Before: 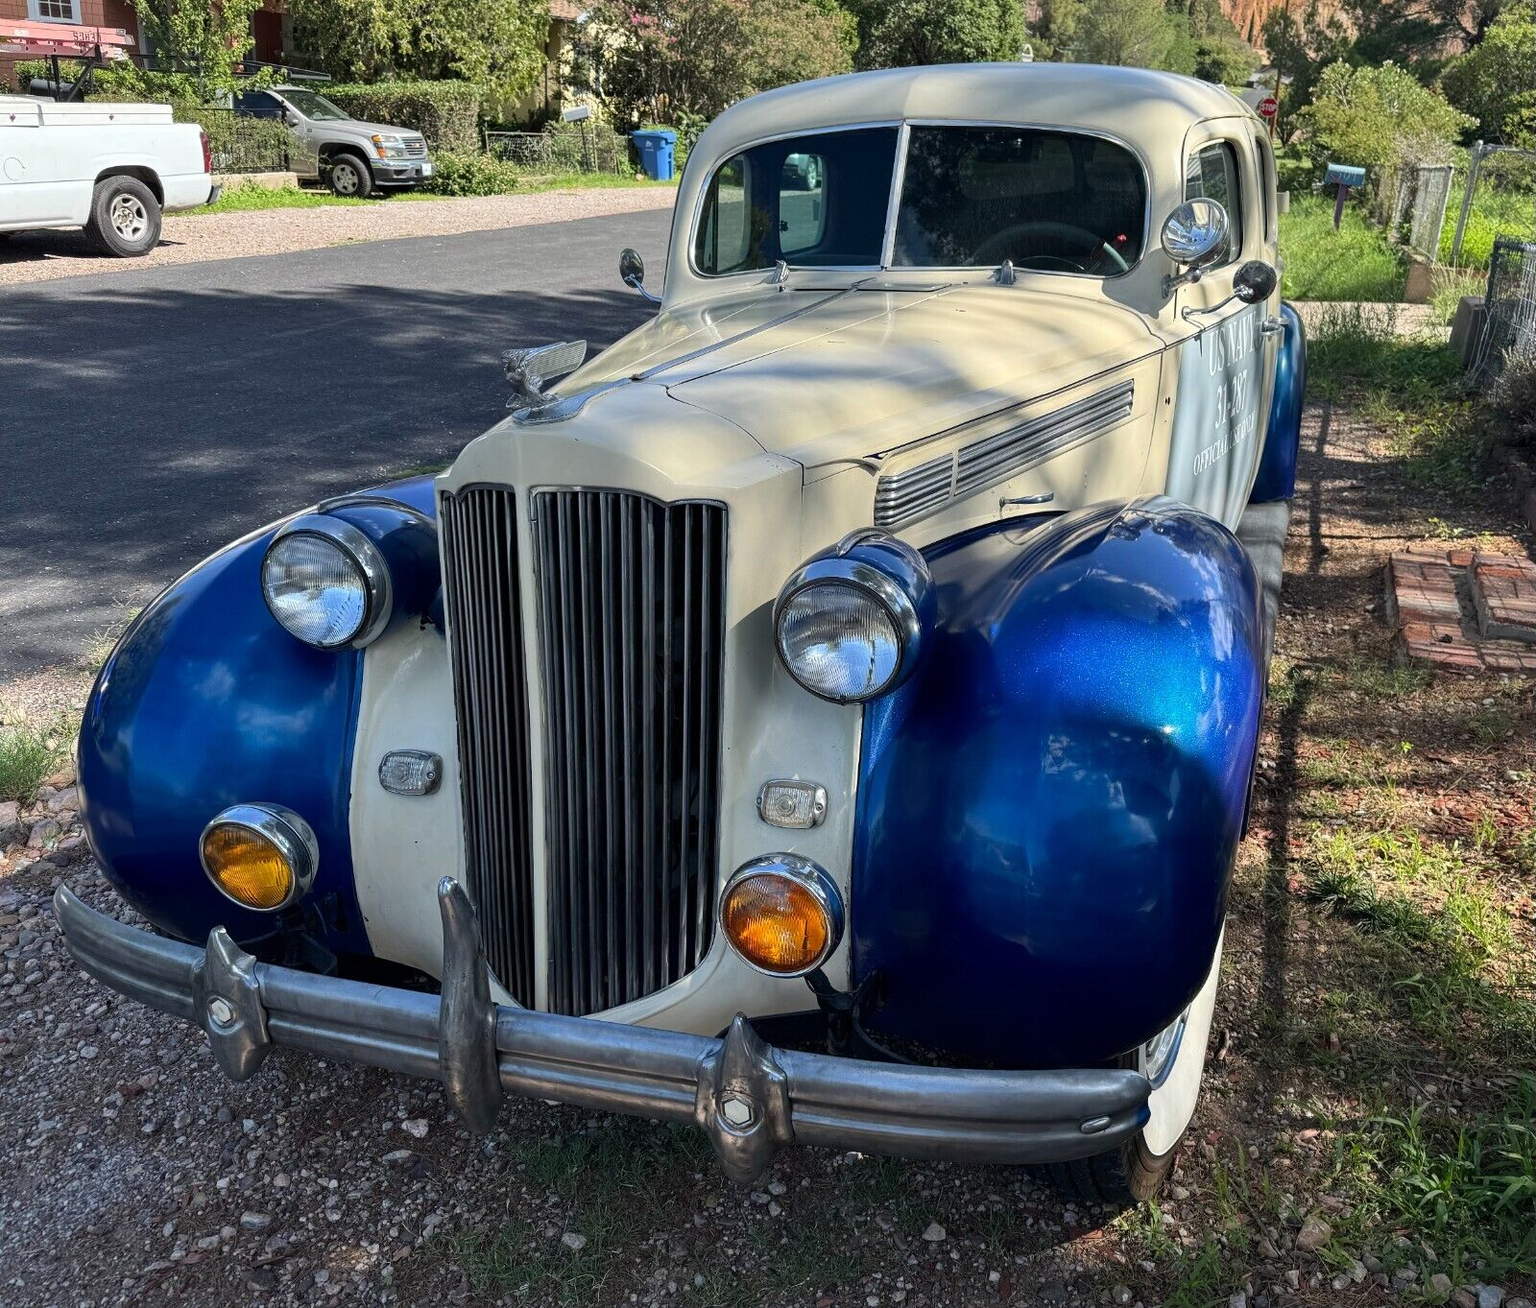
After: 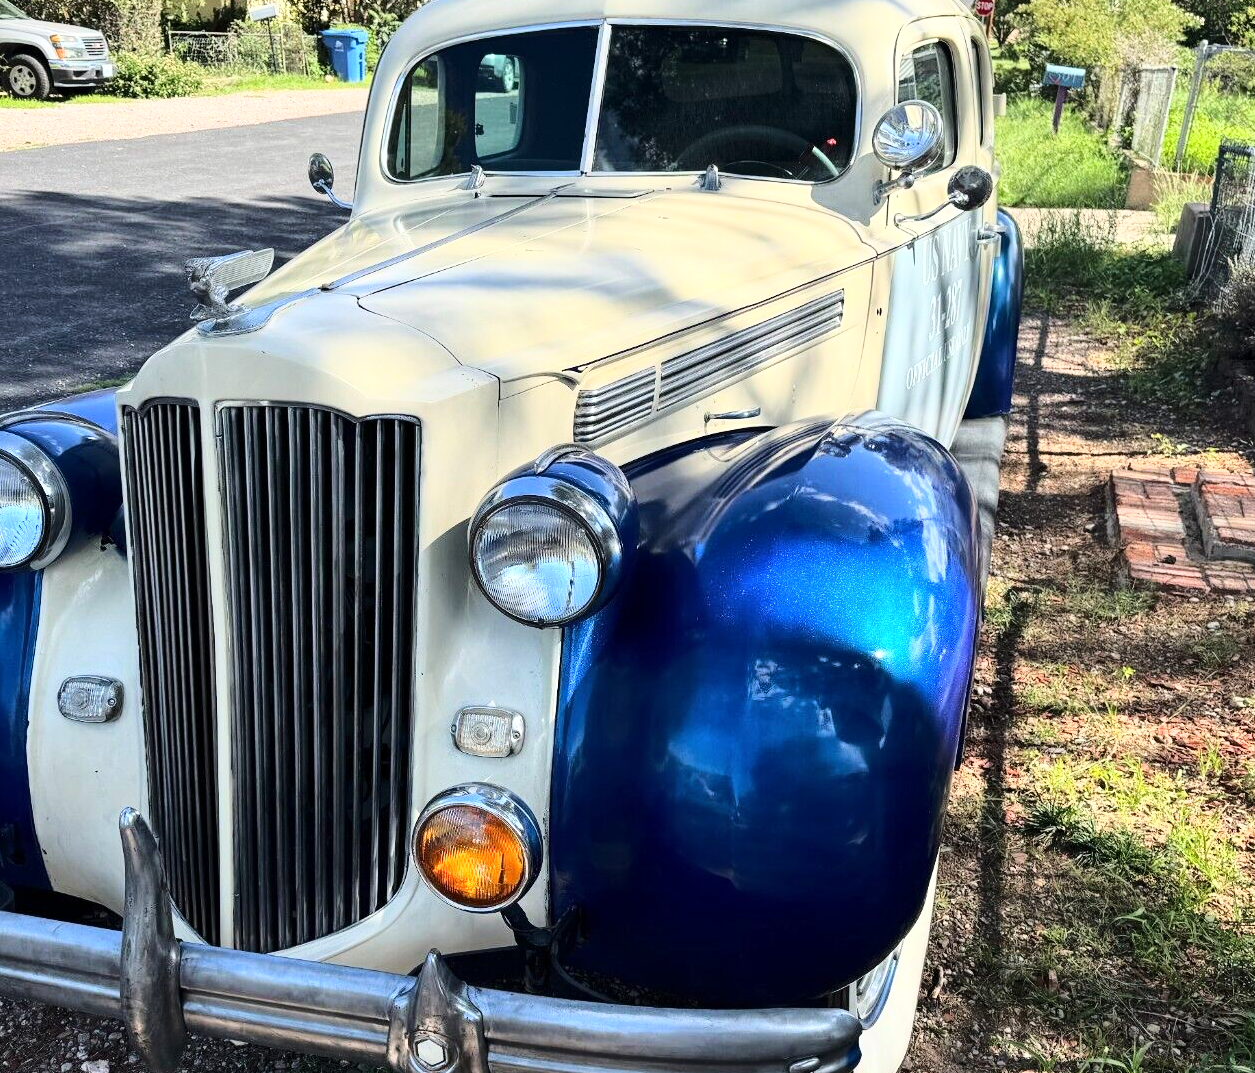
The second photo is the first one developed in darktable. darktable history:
crop and rotate: left 21.093%, top 7.807%, right 0.417%, bottom 13.453%
base curve: curves: ch0 [(0, 0) (0.032, 0.037) (0.105, 0.228) (0.435, 0.76) (0.856, 0.983) (1, 1)], exposure shift 0.584
local contrast: mode bilateral grid, contrast 9, coarseness 25, detail 115%, midtone range 0.2
